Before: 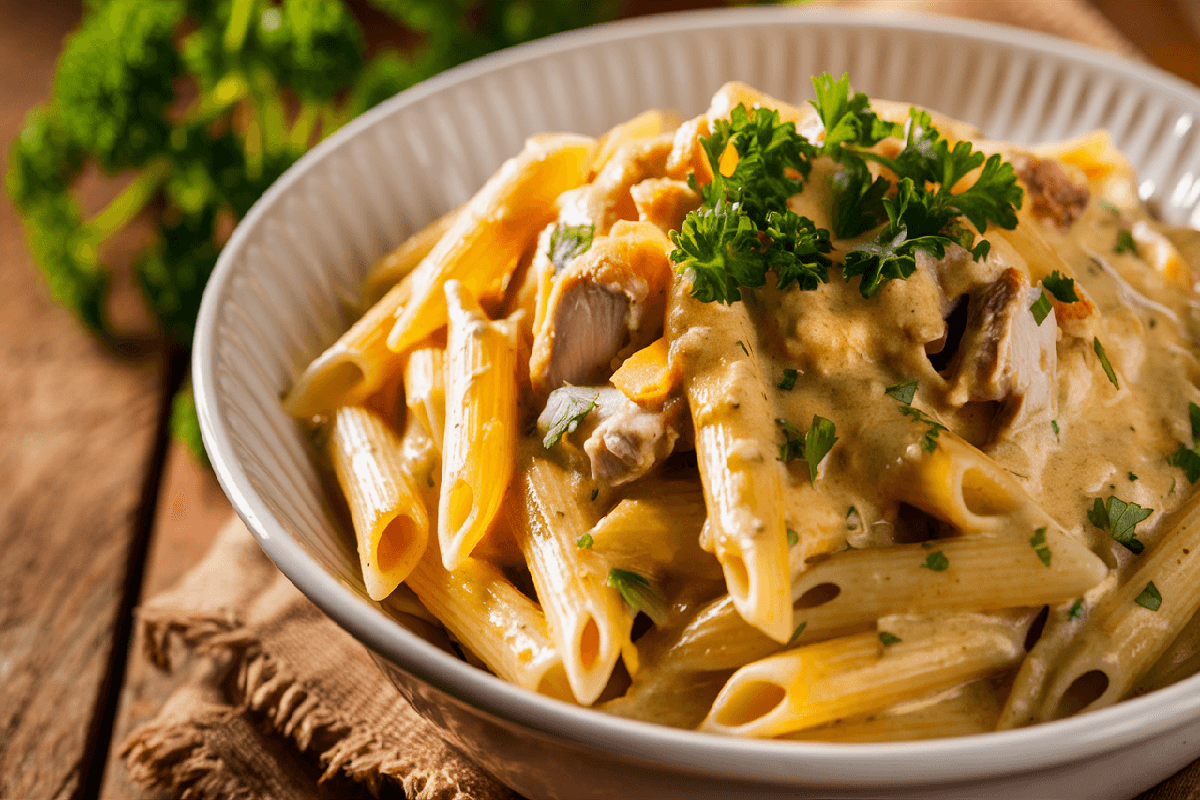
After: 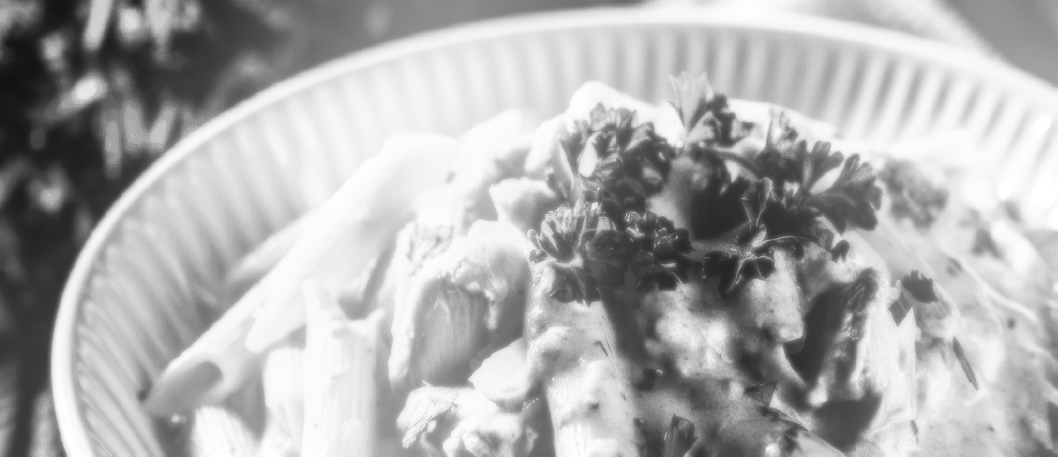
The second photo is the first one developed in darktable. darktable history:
bloom: on, module defaults
exposure: exposure 0.128 EV, compensate highlight preservation false
soften: size 8.67%, mix 49%
local contrast: detail 130%
levels: mode automatic, black 0.023%, white 99.97%, levels [0.062, 0.494, 0.925]
crop and rotate: left 11.812%, bottom 42.776%
tone curve: curves: ch0 [(0, 0) (0.003, 0.003) (0.011, 0.005) (0.025, 0.005) (0.044, 0.008) (0.069, 0.015) (0.1, 0.023) (0.136, 0.032) (0.177, 0.046) (0.224, 0.072) (0.277, 0.124) (0.335, 0.174) (0.399, 0.253) (0.468, 0.365) (0.543, 0.519) (0.623, 0.675) (0.709, 0.805) (0.801, 0.908) (0.898, 0.97) (1, 1)], preserve colors none
monochrome: on, module defaults
